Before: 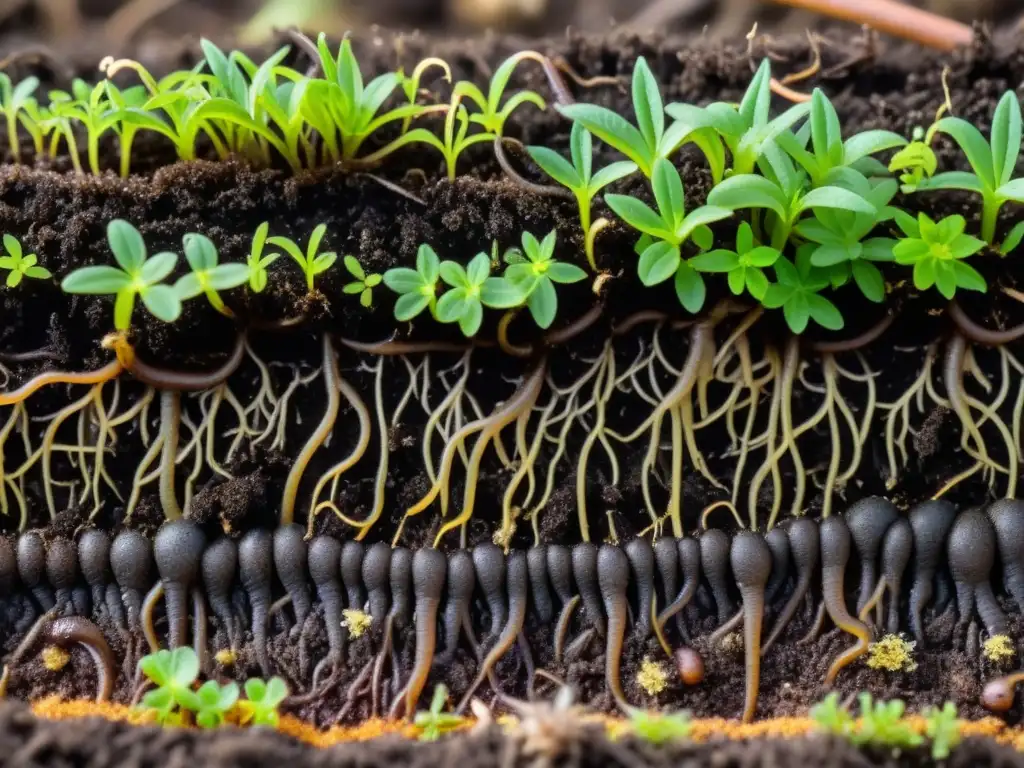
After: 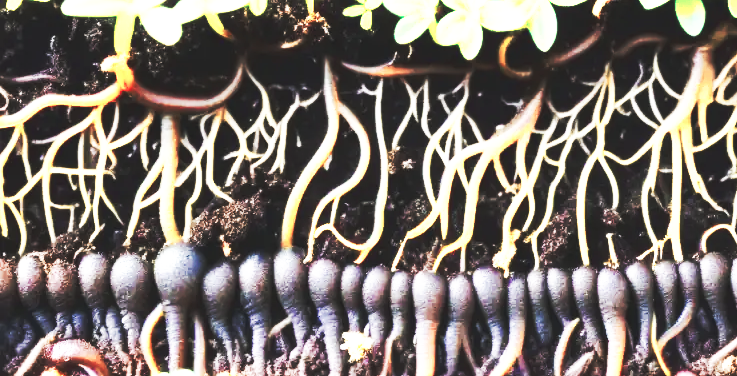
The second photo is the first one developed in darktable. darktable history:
crop: top 36.154%, right 28.025%, bottom 14.879%
base curve: curves: ch0 [(0, 0.015) (0.085, 0.116) (0.134, 0.298) (0.19, 0.545) (0.296, 0.764) (0.599, 0.982) (1, 1)], preserve colors none
exposure: exposure 1.001 EV, compensate highlight preservation false
color zones: curves: ch0 [(0, 0.473) (0.001, 0.473) (0.226, 0.548) (0.4, 0.589) (0.525, 0.54) (0.728, 0.403) (0.999, 0.473) (1, 0.473)]; ch1 [(0, 0.619) (0.001, 0.619) (0.234, 0.388) (0.4, 0.372) (0.528, 0.422) (0.732, 0.53) (0.999, 0.619) (1, 0.619)]; ch2 [(0, 0.547) (0.001, 0.547) (0.226, 0.45) (0.4, 0.525) (0.525, 0.585) (0.8, 0.511) (0.999, 0.547) (1, 0.547)]
